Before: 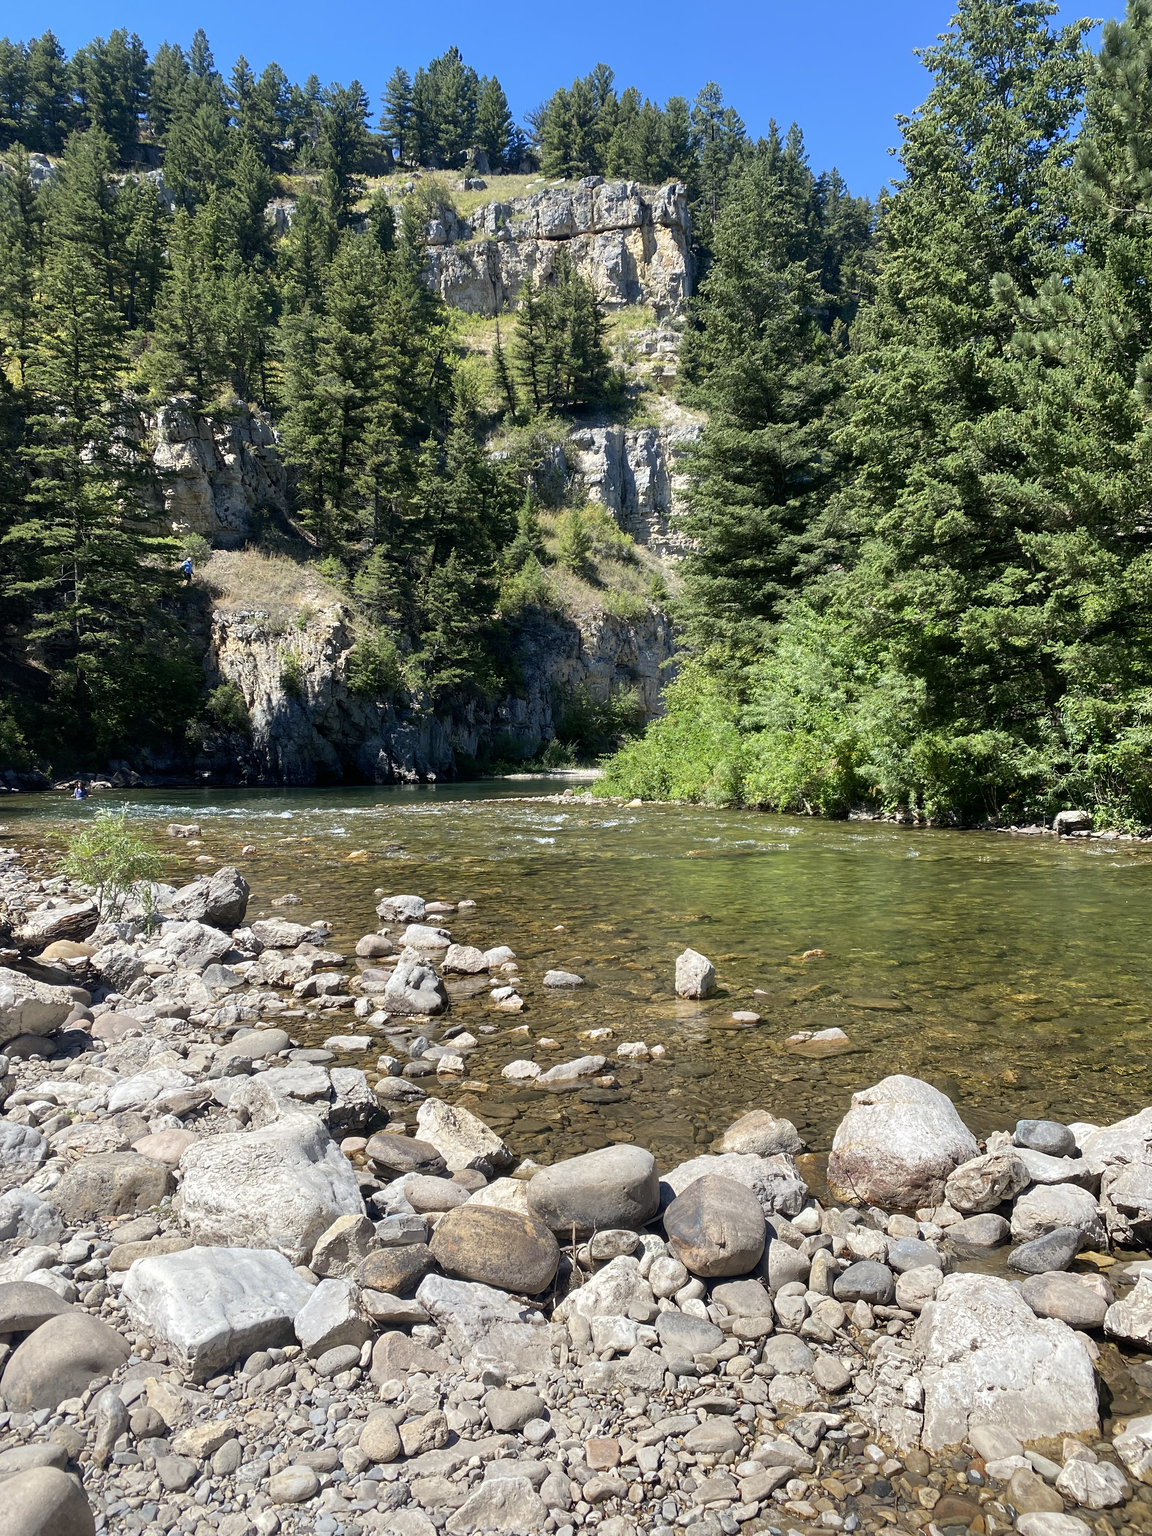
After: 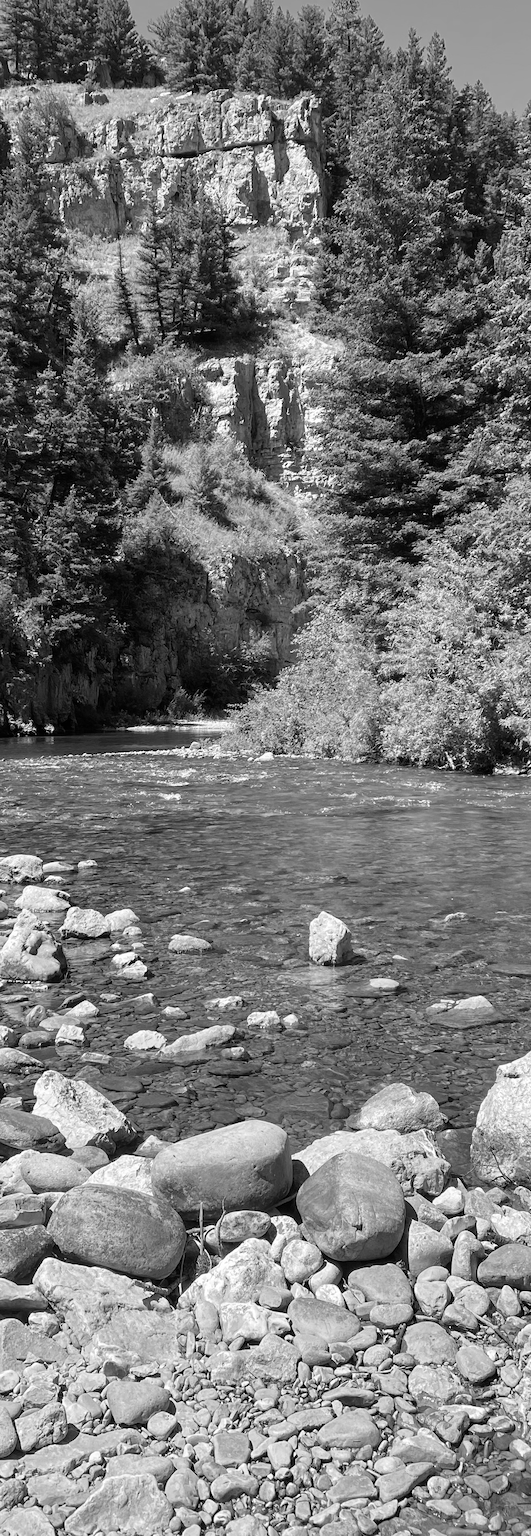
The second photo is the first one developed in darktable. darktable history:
crop: left 33.452%, top 6.025%, right 23.155%
monochrome: on, module defaults
